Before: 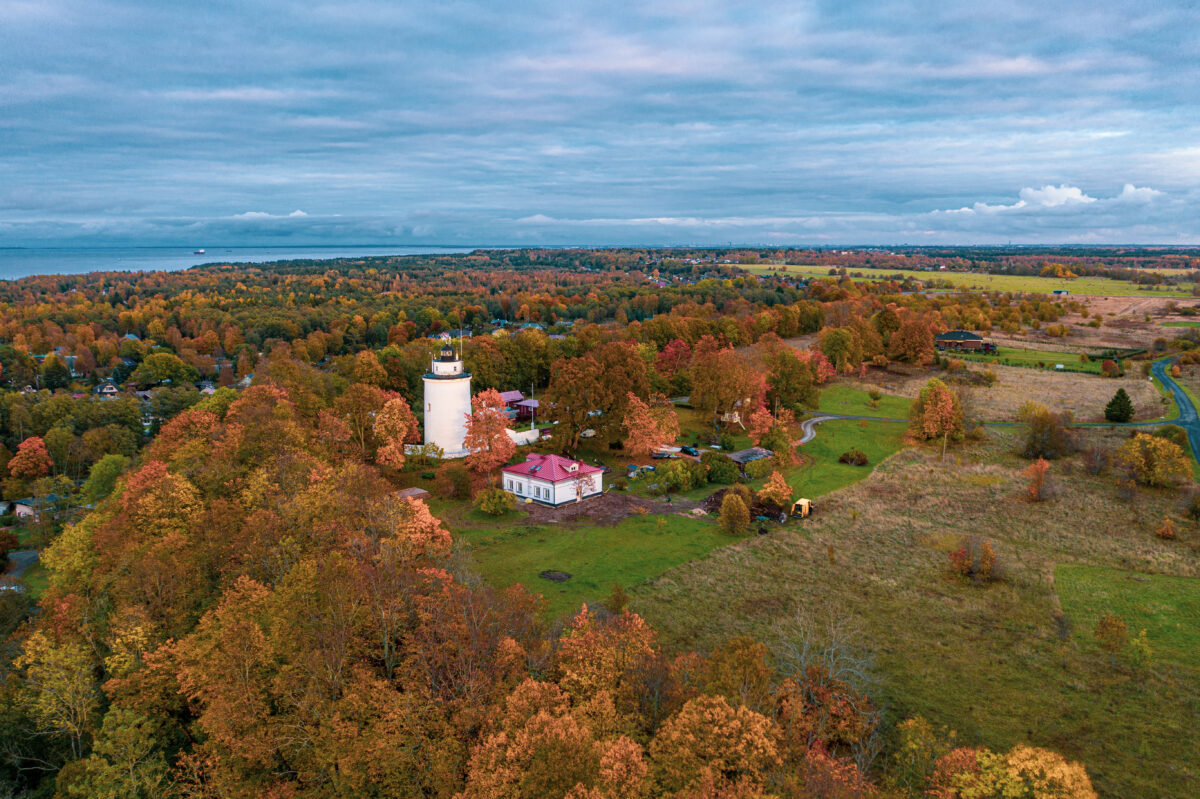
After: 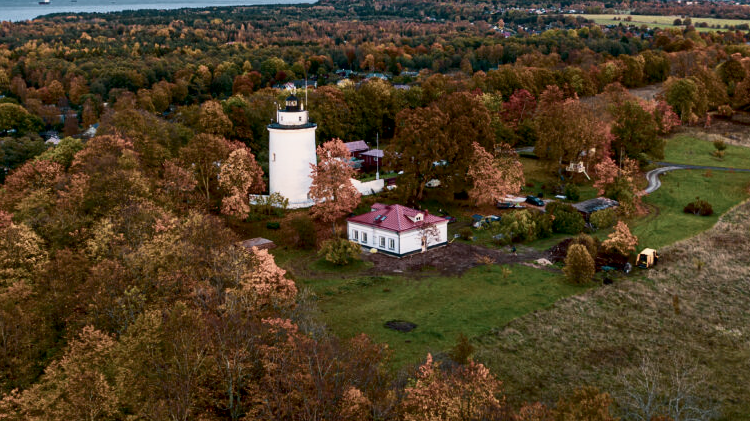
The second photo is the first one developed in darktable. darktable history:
tone equalizer: -7 EV 0.211 EV, -6 EV 0.096 EV, -5 EV 0.079 EV, -4 EV 0.051 EV, -2 EV -0.038 EV, -1 EV -0.024 EV, +0 EV -0.04 EV, mask exposure compensation -0.514 EV
crop: left 12.945%, top 31.331%, right 24.534%, bottom 15.943%
contrast brightness saturation: contrast 0.255, saturation -0.321
exposure: black level correction 0.009, exposure -0.159 EV, compensate highlight preservation false
